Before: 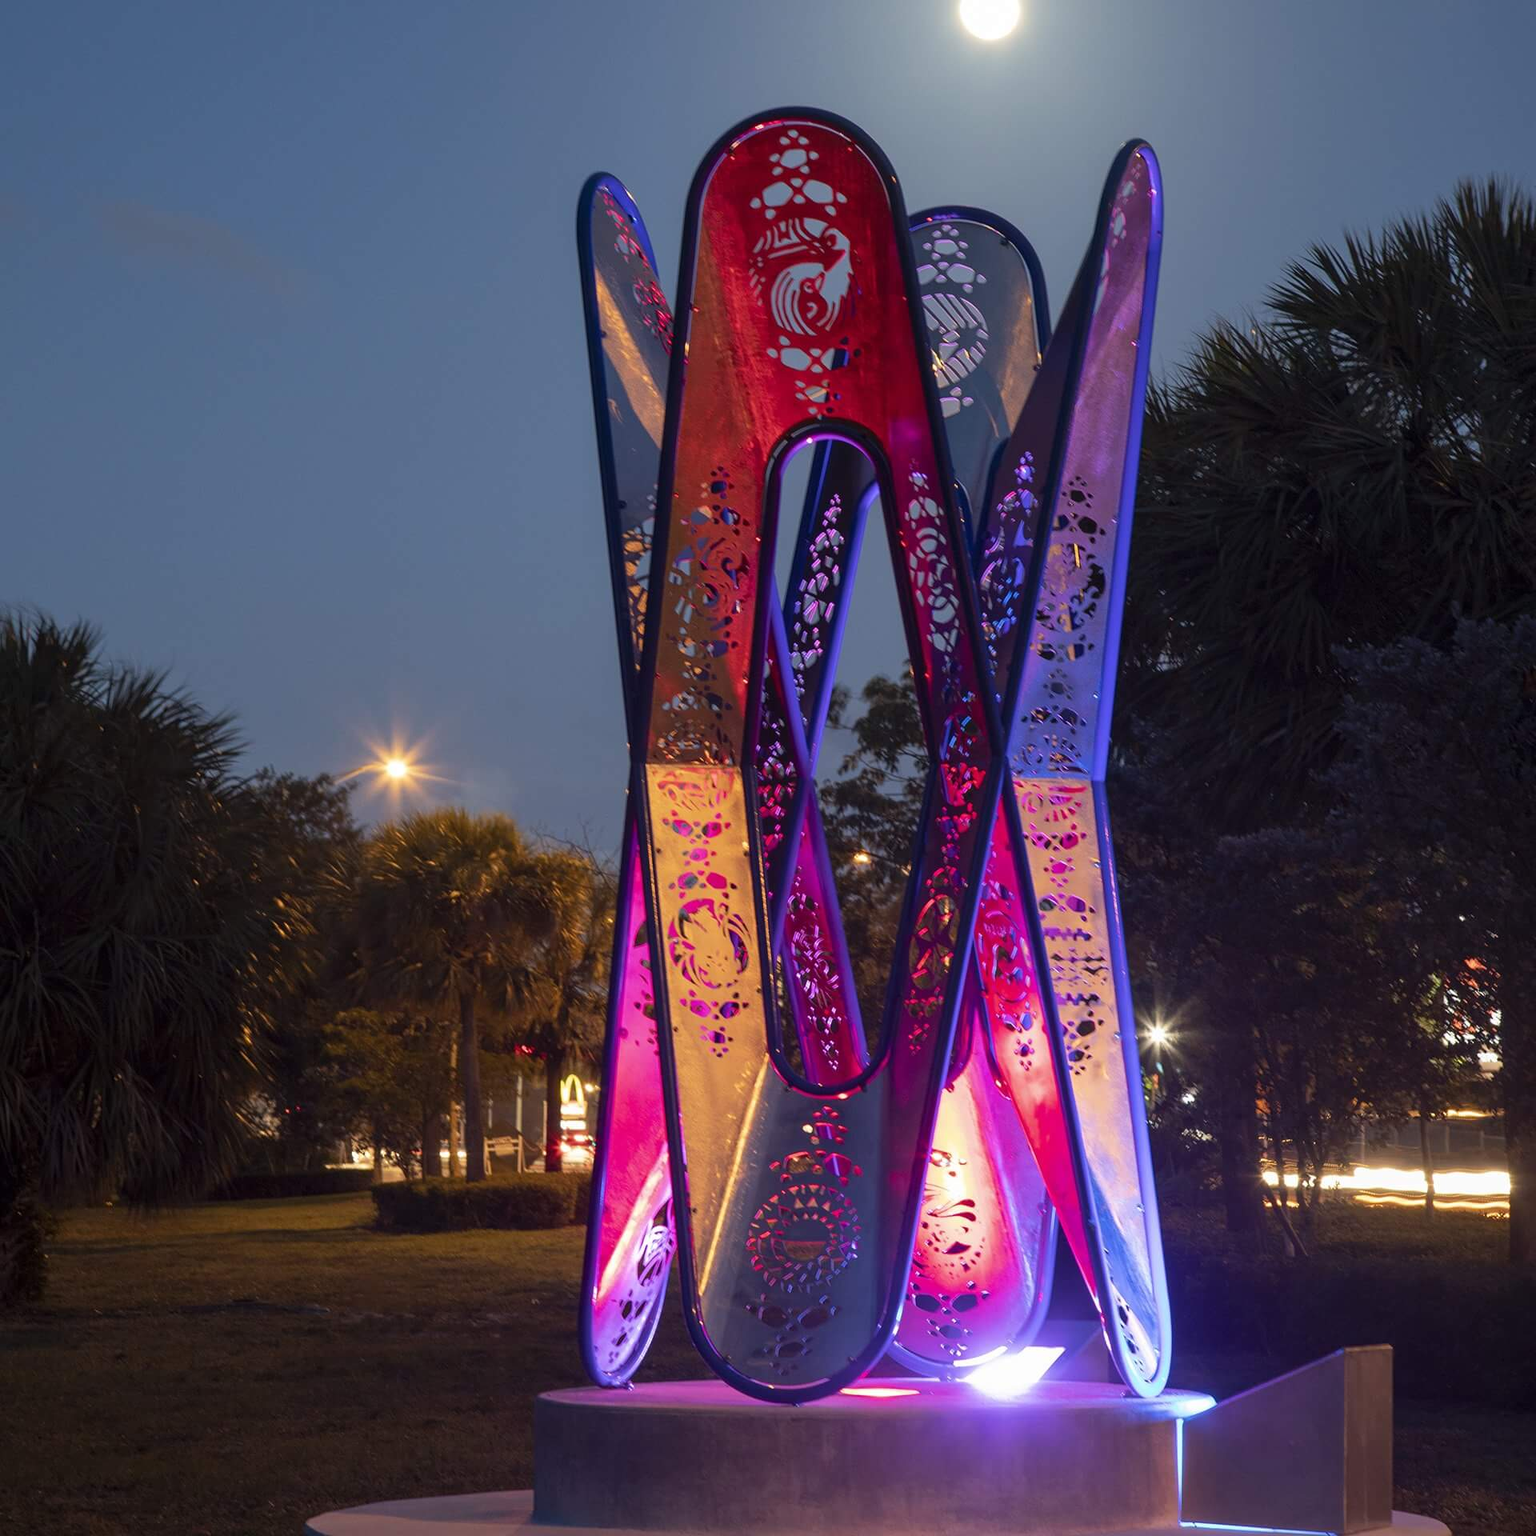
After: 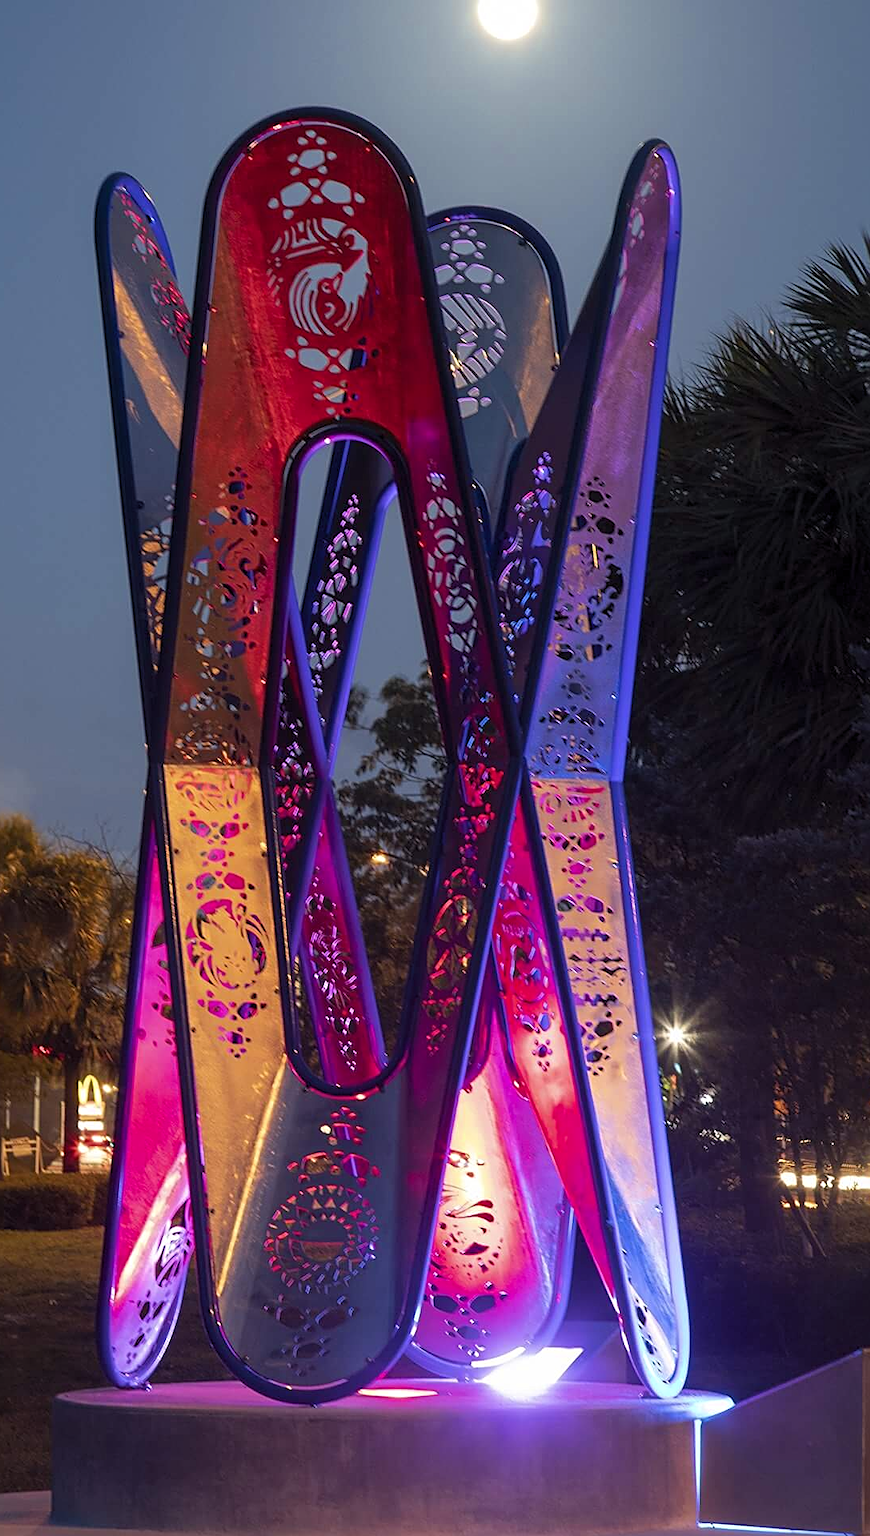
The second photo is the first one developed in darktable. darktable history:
color zones: curves: ch0 [(0.25, 0.5) (0.463, 0.627) (0.484, 0.637) (0.75, 0.5)]
sharpen: on, module defaults
crop: left 31.458%, top 0%, right 11.876%
levels: levels [0.016, 0.5, 0.996]
